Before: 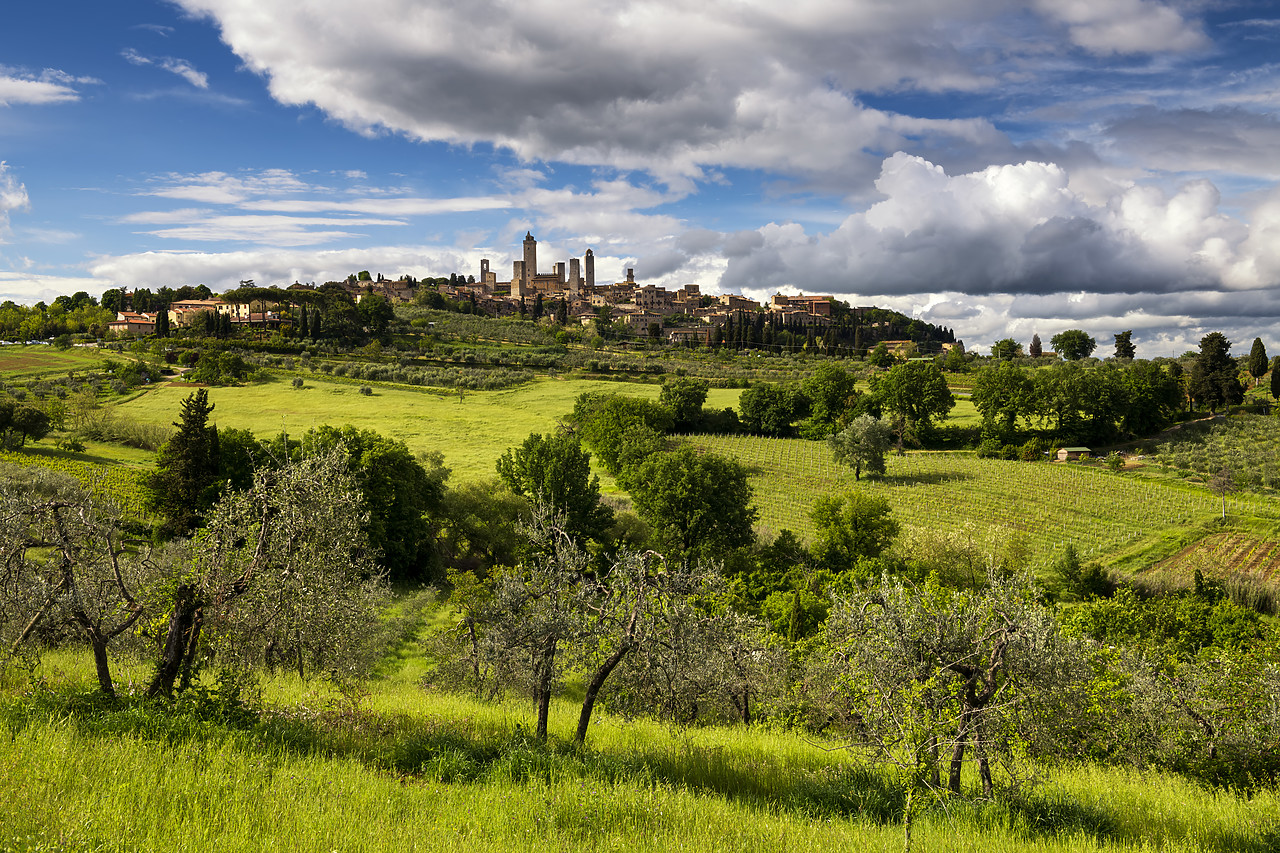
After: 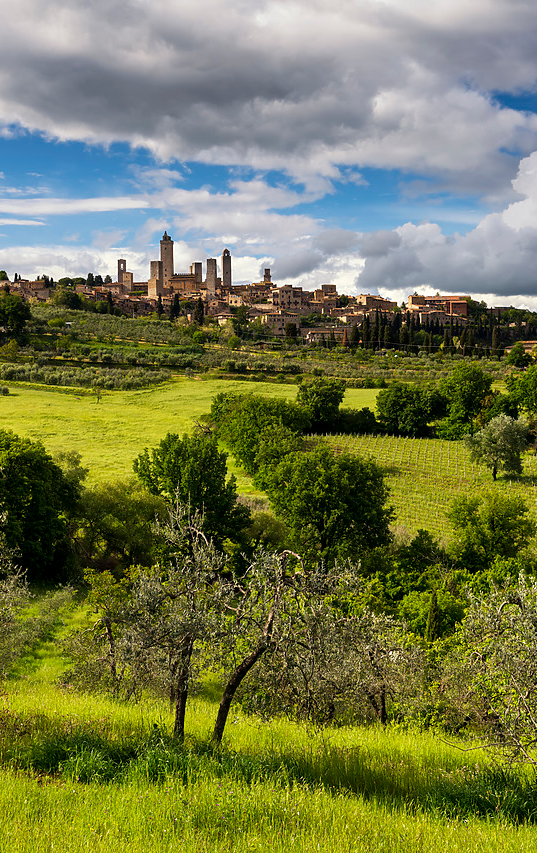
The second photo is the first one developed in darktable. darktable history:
crop: left 28.391%, right 29.589%
